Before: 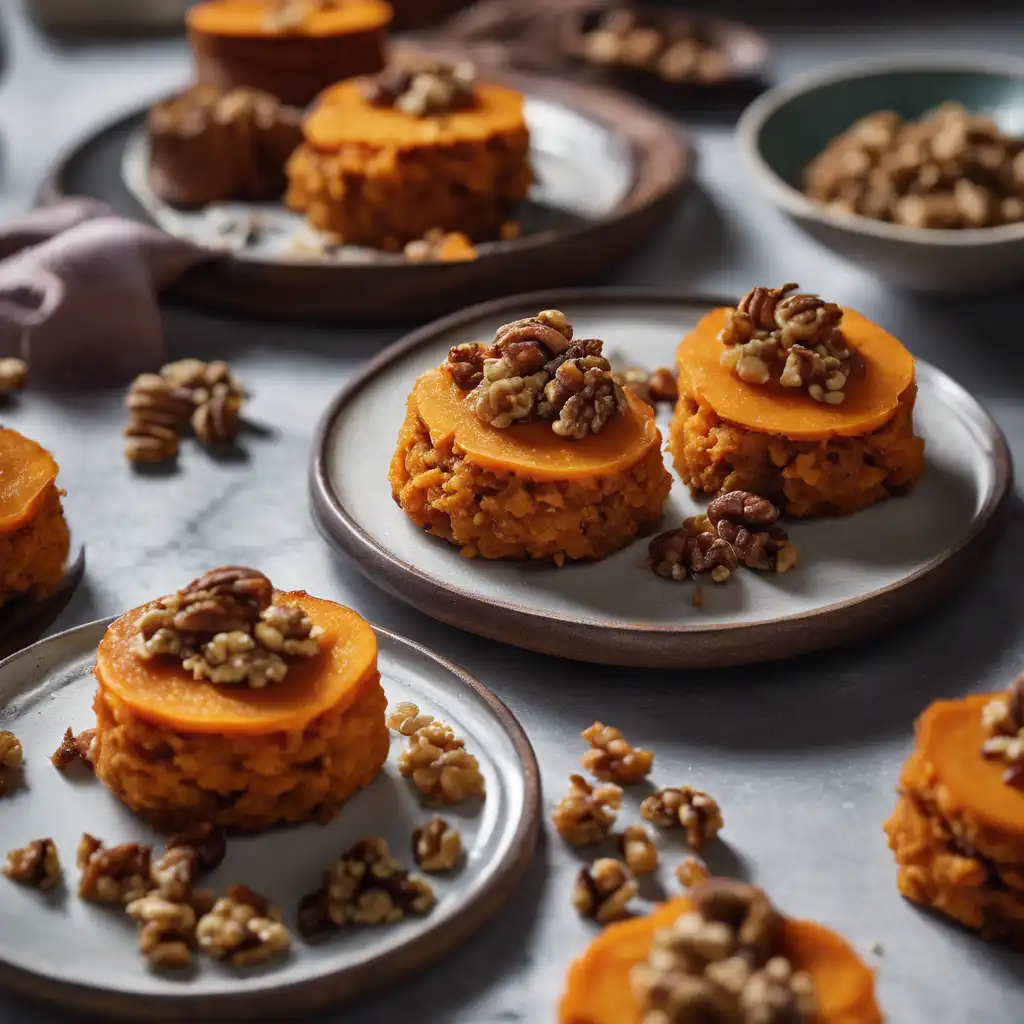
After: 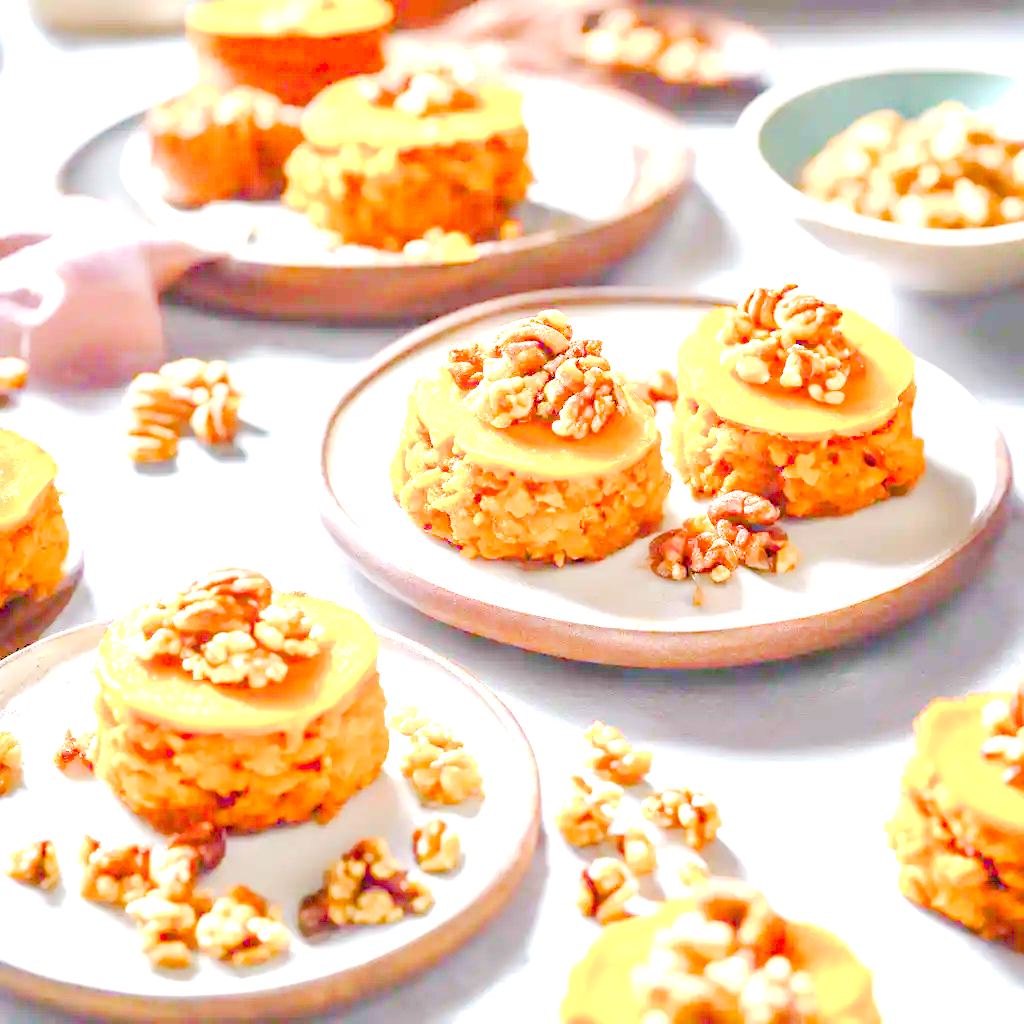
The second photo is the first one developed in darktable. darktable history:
levels: levels [0.072, 0.414, 0.976]
exposure: exposure 3 EV, compensate highlight preservation false
color balance rgb: perceptual saturation grading › global saturation 20%, perceptual saturation grading › highlights -25%, perceptual saturation grading › shadows 50%
base curve: curves: ch0 [(0, 0) (0.158, 0.273) (0.879, 0.895) (1, 1)], preserve colors none
